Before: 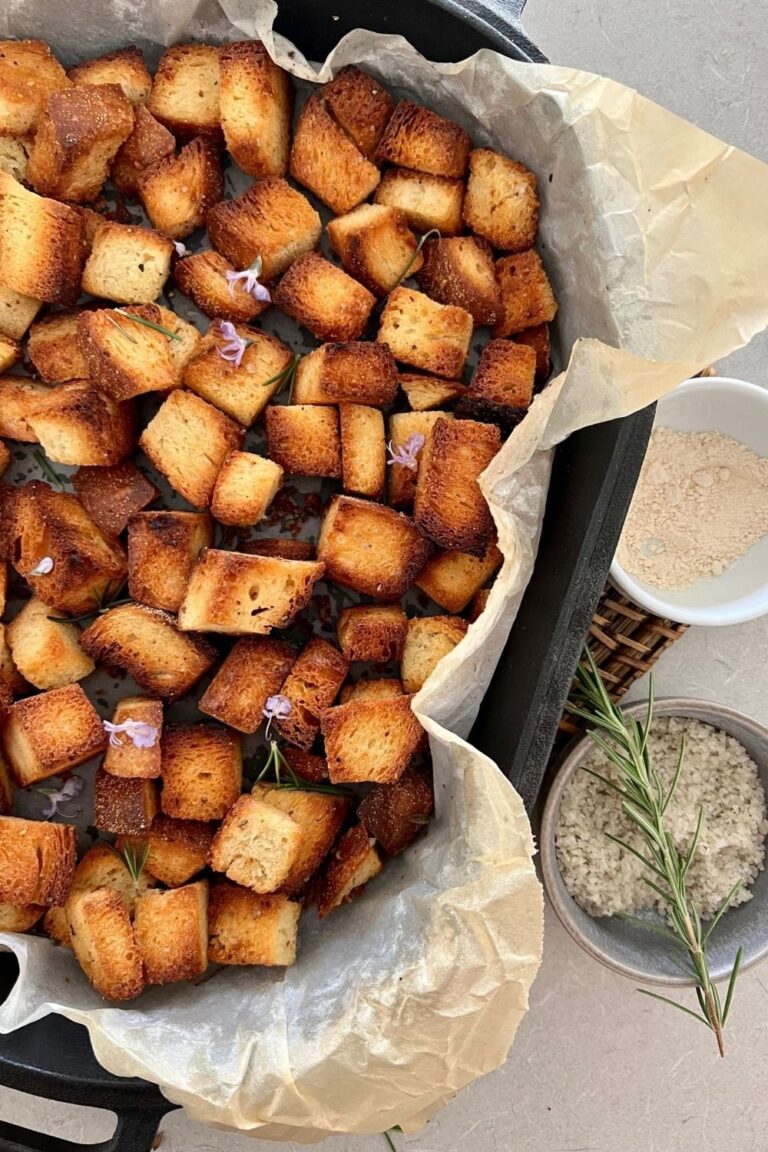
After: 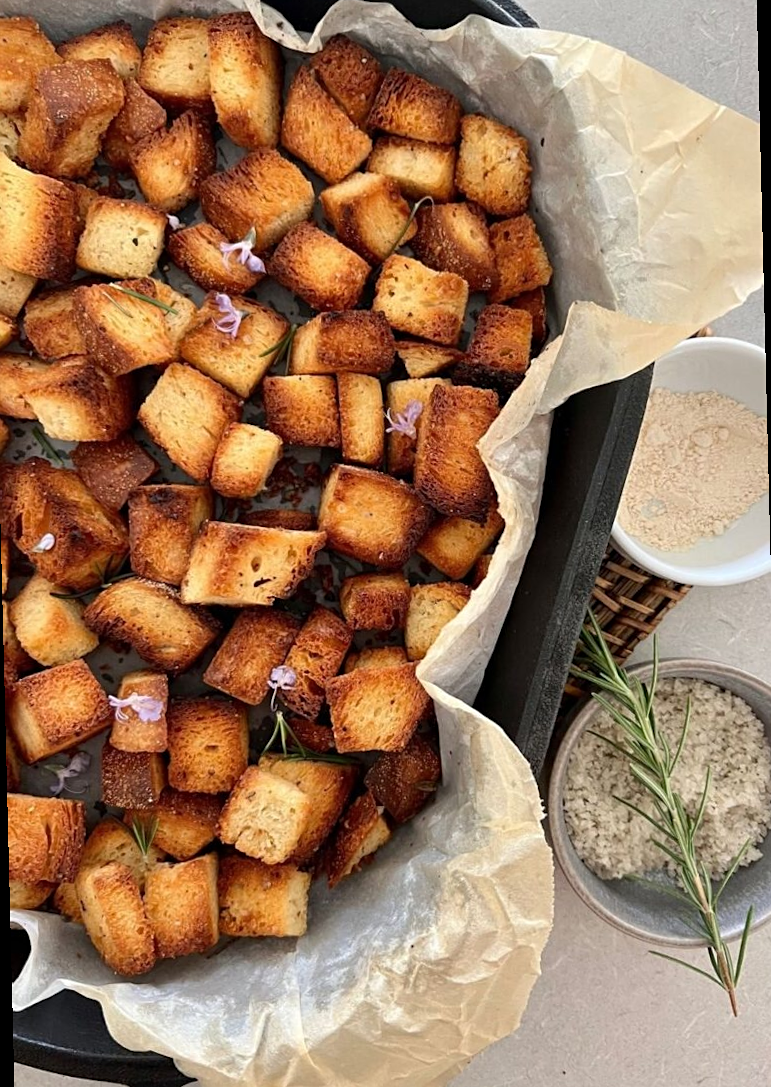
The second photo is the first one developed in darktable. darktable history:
rotate and perspective: rotation -1.42°, crop left 0.016, crop right 0.984, crop top 0.035, crop bottom 0.965
sharpen: amount 0.2
